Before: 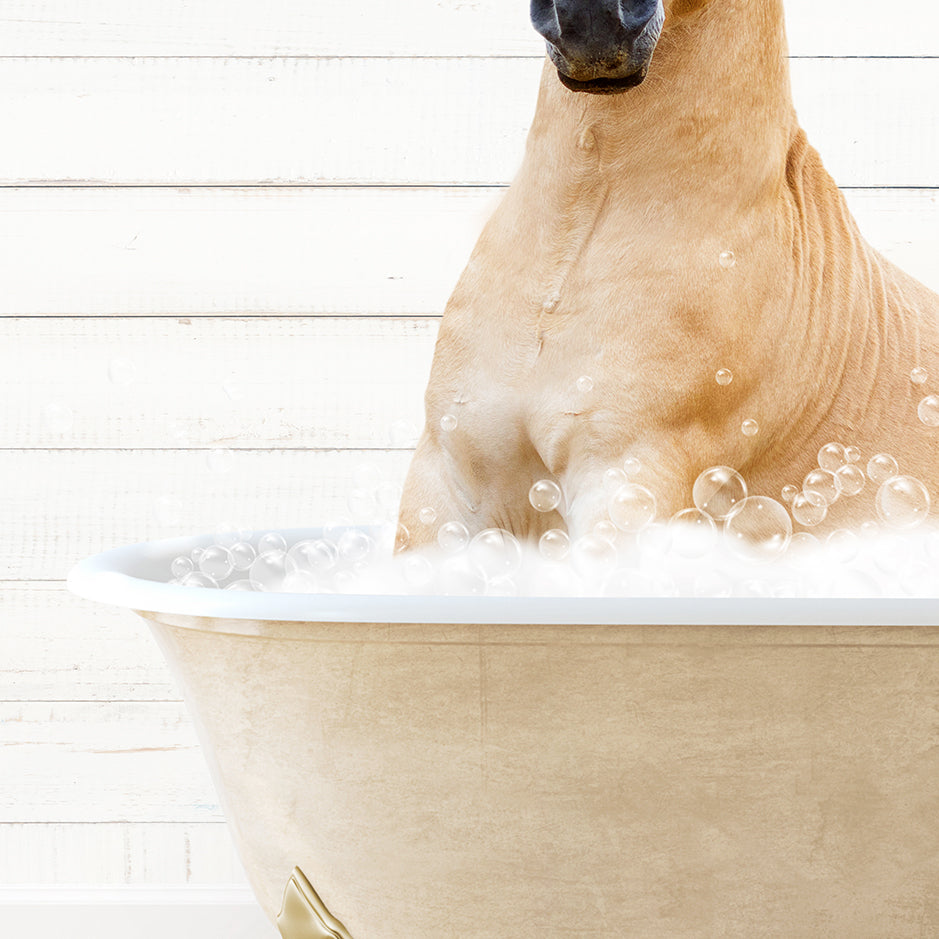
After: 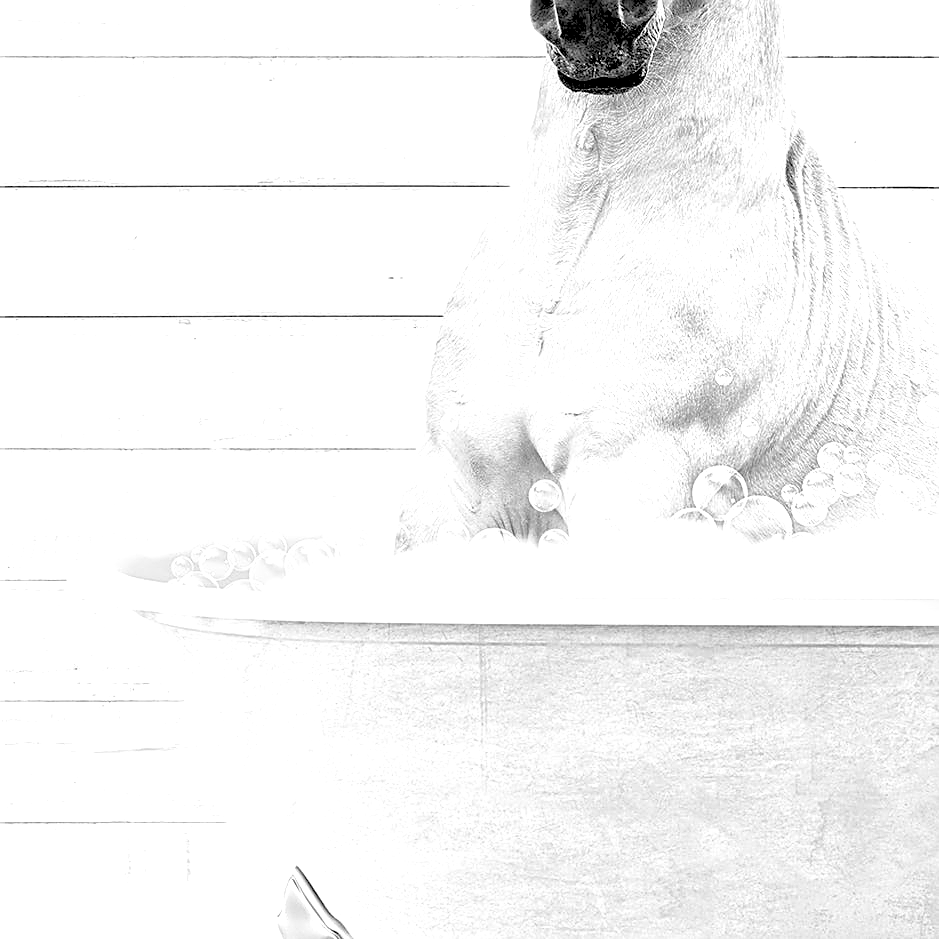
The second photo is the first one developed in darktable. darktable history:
monochrome: a 26.22, b 42.67, size 0.8
white balance: red 0.974, blue 1.044
color calibration: illuminant custom, x 0.363, y 0.385, temperature 4528.03 K
rgb levels: levels [[0.029, 0.461, 0.922], [0, 0.5, 1], [0, 0.5, 1]]
local contrast: mode bilateral grid, contrast 20, coarseness 50, detail 120%, midtone range 0.2
contrast equalizer: octaves 7, y [[0.509, 0.514, 0.523, 0.542, 0.578, 0.603], [0.5 ×6], [0.509, 0.514, 0.523, 0.542, 0.578, 0.603], [0.001, 0.002, 0.003, 0.005, 0.01, 0.013], [0.001, 0.002, 0.003, 0.005, 0.01, 0.013]]
exposure: black level correction 0, exposure 1 EV, compensate exposure bias true, compensate highlight preservation false
sharpen: on, module defaults
